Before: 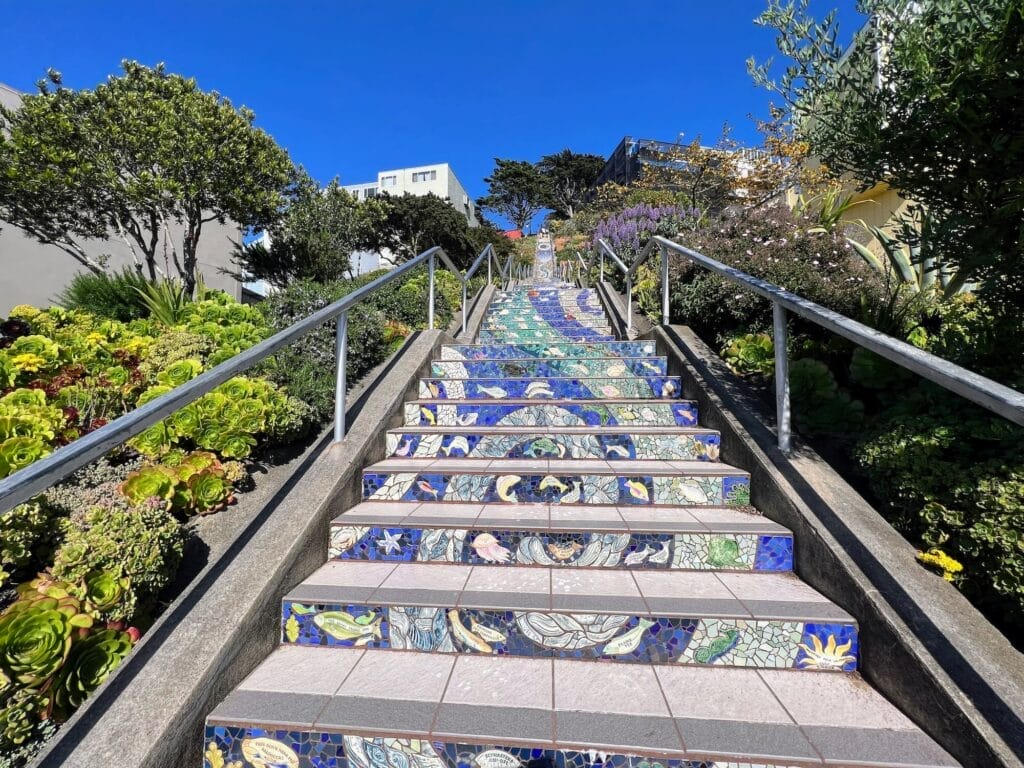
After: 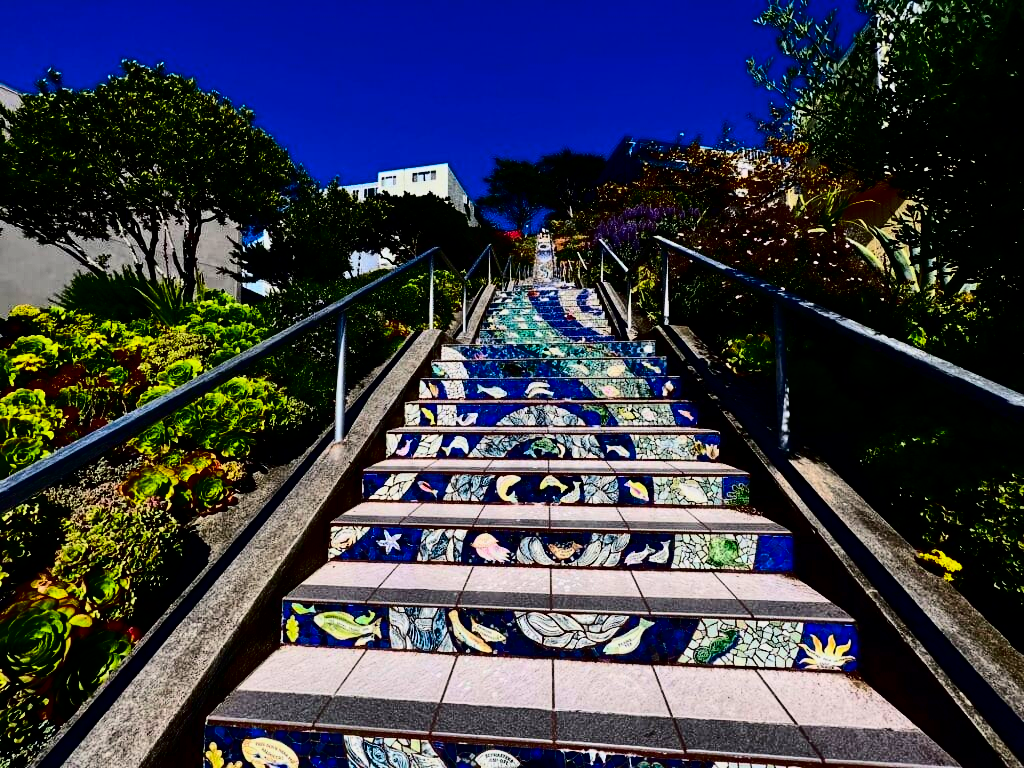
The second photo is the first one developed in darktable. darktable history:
exposure: black level correction -0.036, exposure -0.497 EV, compensate highlight preservation false
contrast brightness saturation: contrast 0.77, brightness -1, saturation 1
